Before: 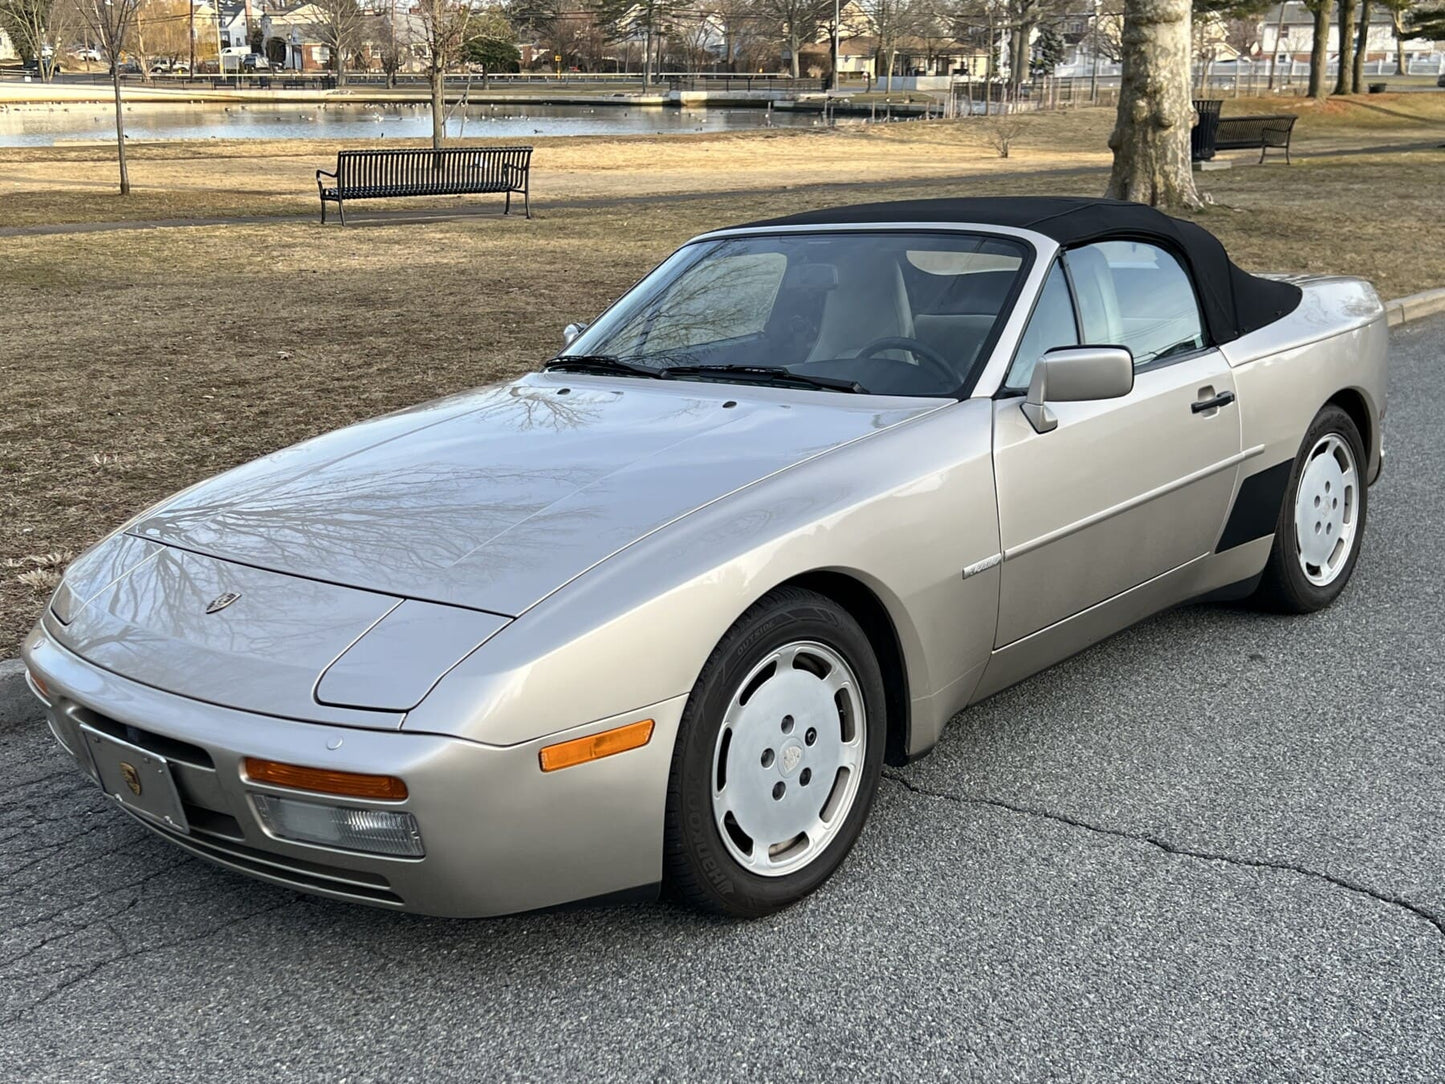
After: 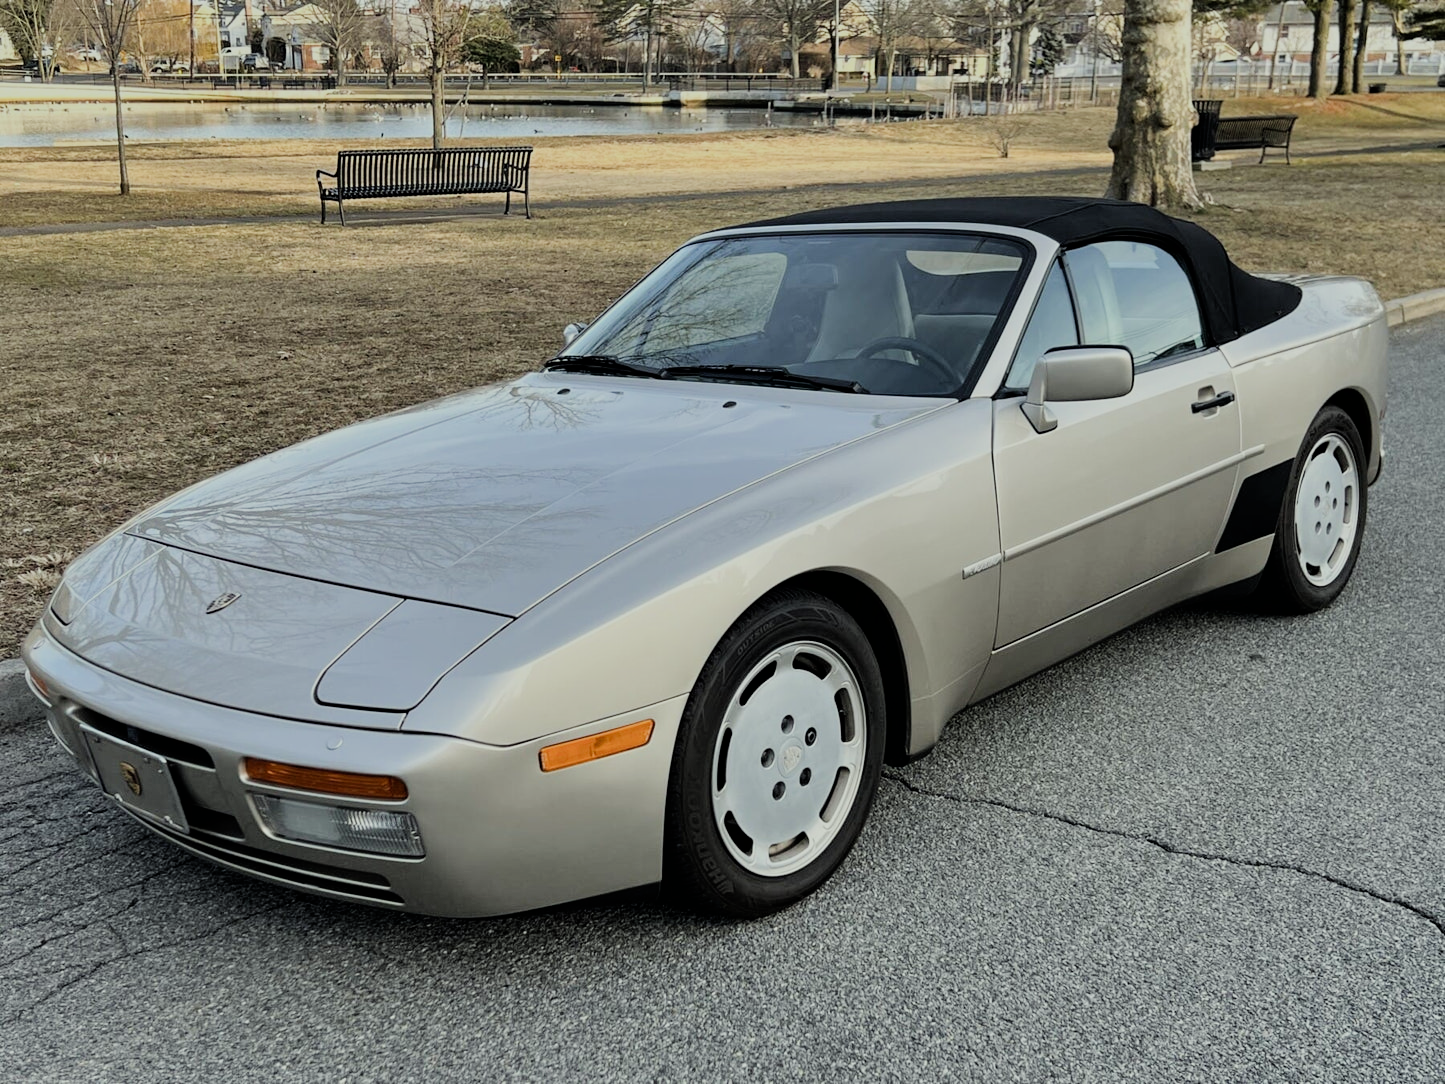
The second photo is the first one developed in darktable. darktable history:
shadows and highlights: shadows 60, soften with gaussian
color correction: highlights a* -2.68, highlights b* 2.57
filmic rgb: black relative exposure -9.22 EV, white relative exposure 6.77 EV, hardness 3.07, contrast 1.05
